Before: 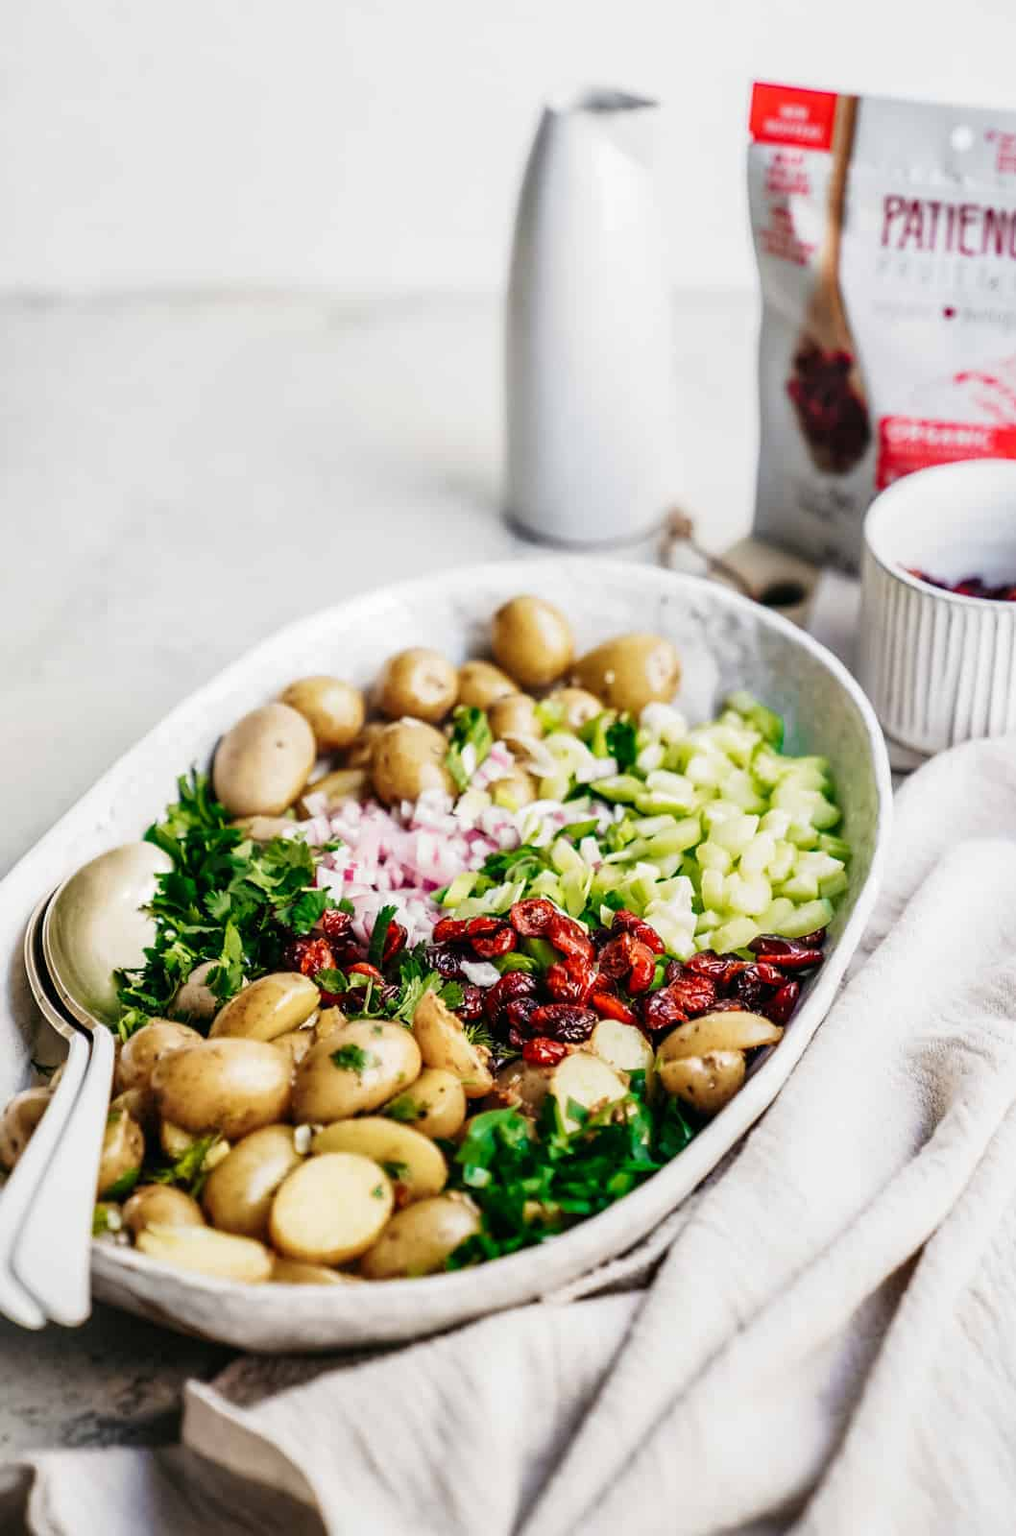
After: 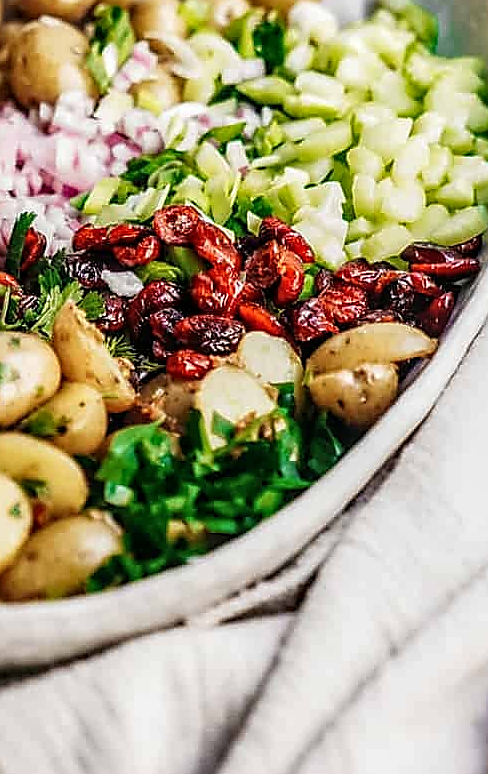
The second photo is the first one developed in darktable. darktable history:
crop: left 35.734%, top 45.726%, right 18.129%, bottom 5.836%
sharpen: radius 1.396, amount 1.238, threshold 0.764
local contrast: detail 130%
